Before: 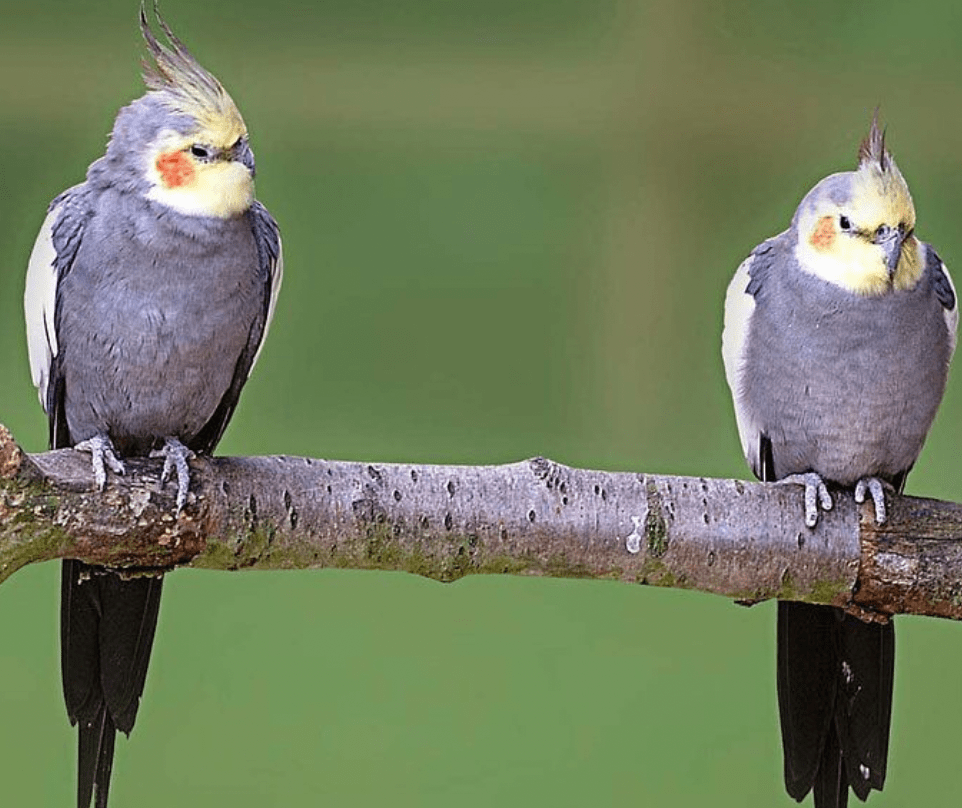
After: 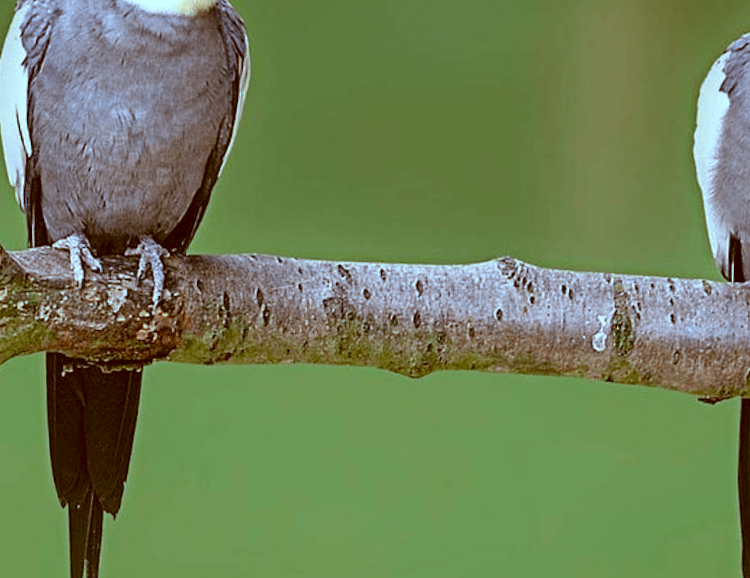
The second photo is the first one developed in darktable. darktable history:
color correction: highlights a* -14.62, highlights b* -16.22, shadows a* 10.12, shadows b* 29.4
crop: top 26.531%, right 17.959%
rotate and perspective: rotation 0.074°, lens shift (vertical) 0.096, lens shift (horizontal) -0.041, crop left 0.043, crop right 0.952, crop top 0.024, crop bottom 0.979
